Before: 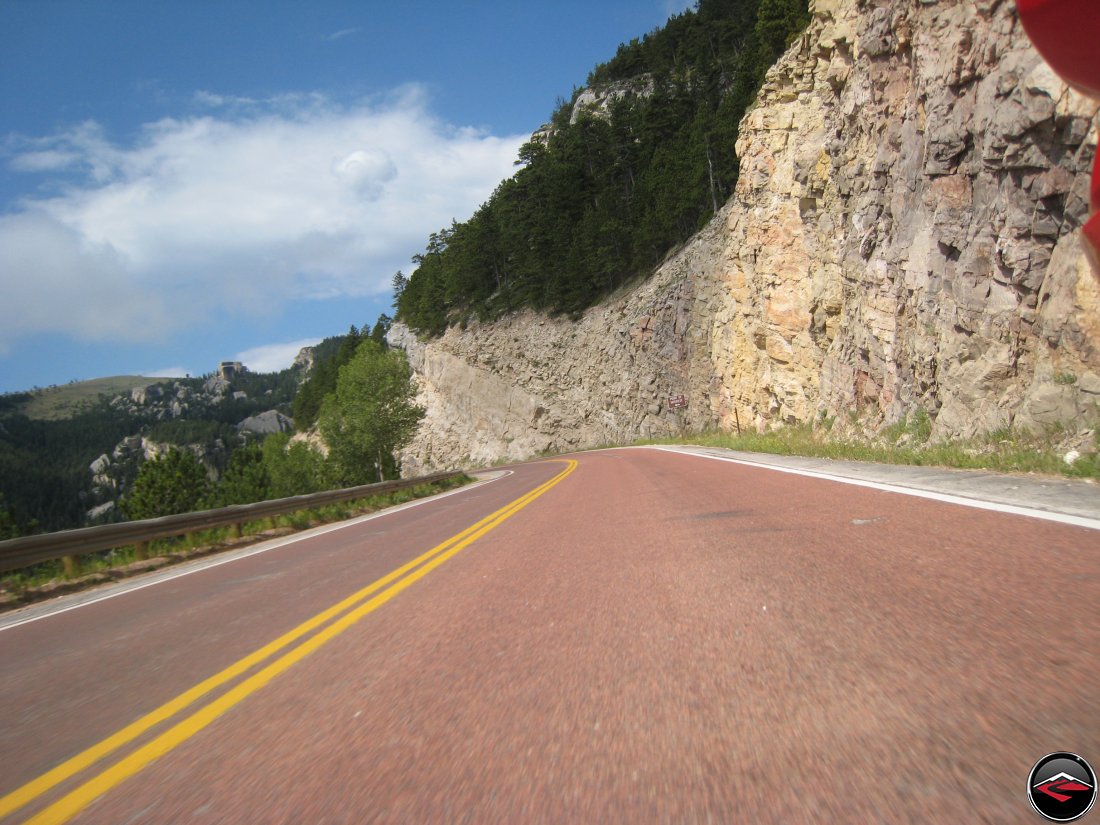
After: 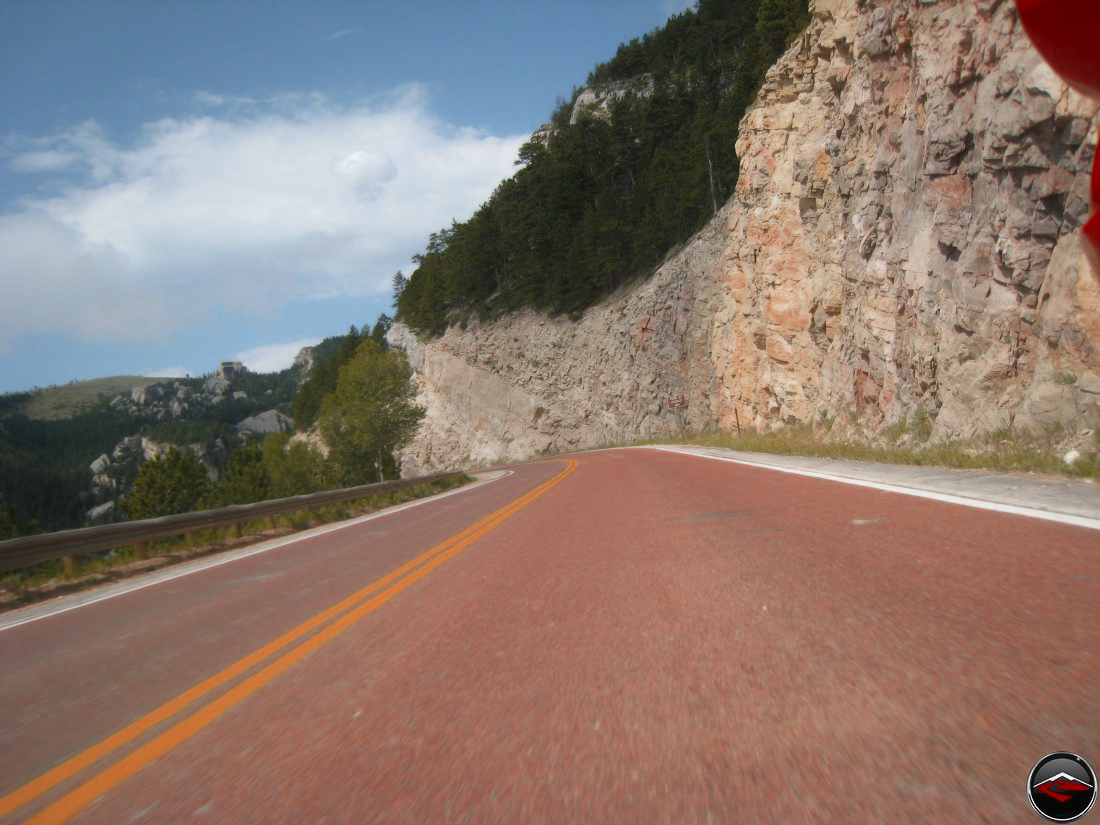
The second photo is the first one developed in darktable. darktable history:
color zones: curves: ch0 [(0, 0.299) (0.25, 0.383) (0.456, 0.352) (0.736, 0.571)]; ch1 [(0, 0.63) (0.151, 0.568) (0.254, 0.416) (0.47, 0.558) (0.732, 0.37) (0.909, 0.492)]; ch2 [(0.004, 0.604) (0.158, 0.443) (0.257, 0.403) (0.761, 0.468)]
contrast equalizer: octaves 7, y [[0.502, 0.505, 0.512, 0.529, 0.564, 0.588], [0.5 ×6], [0.502, 0.505, 0.512, 0.529, 0.564, 0.588], [0, 0.001, 0.001, 0.004, 0.008, 0.011], [0, 0.001, 0.001, 0.004, 0.008, 0.011]], mix -1
